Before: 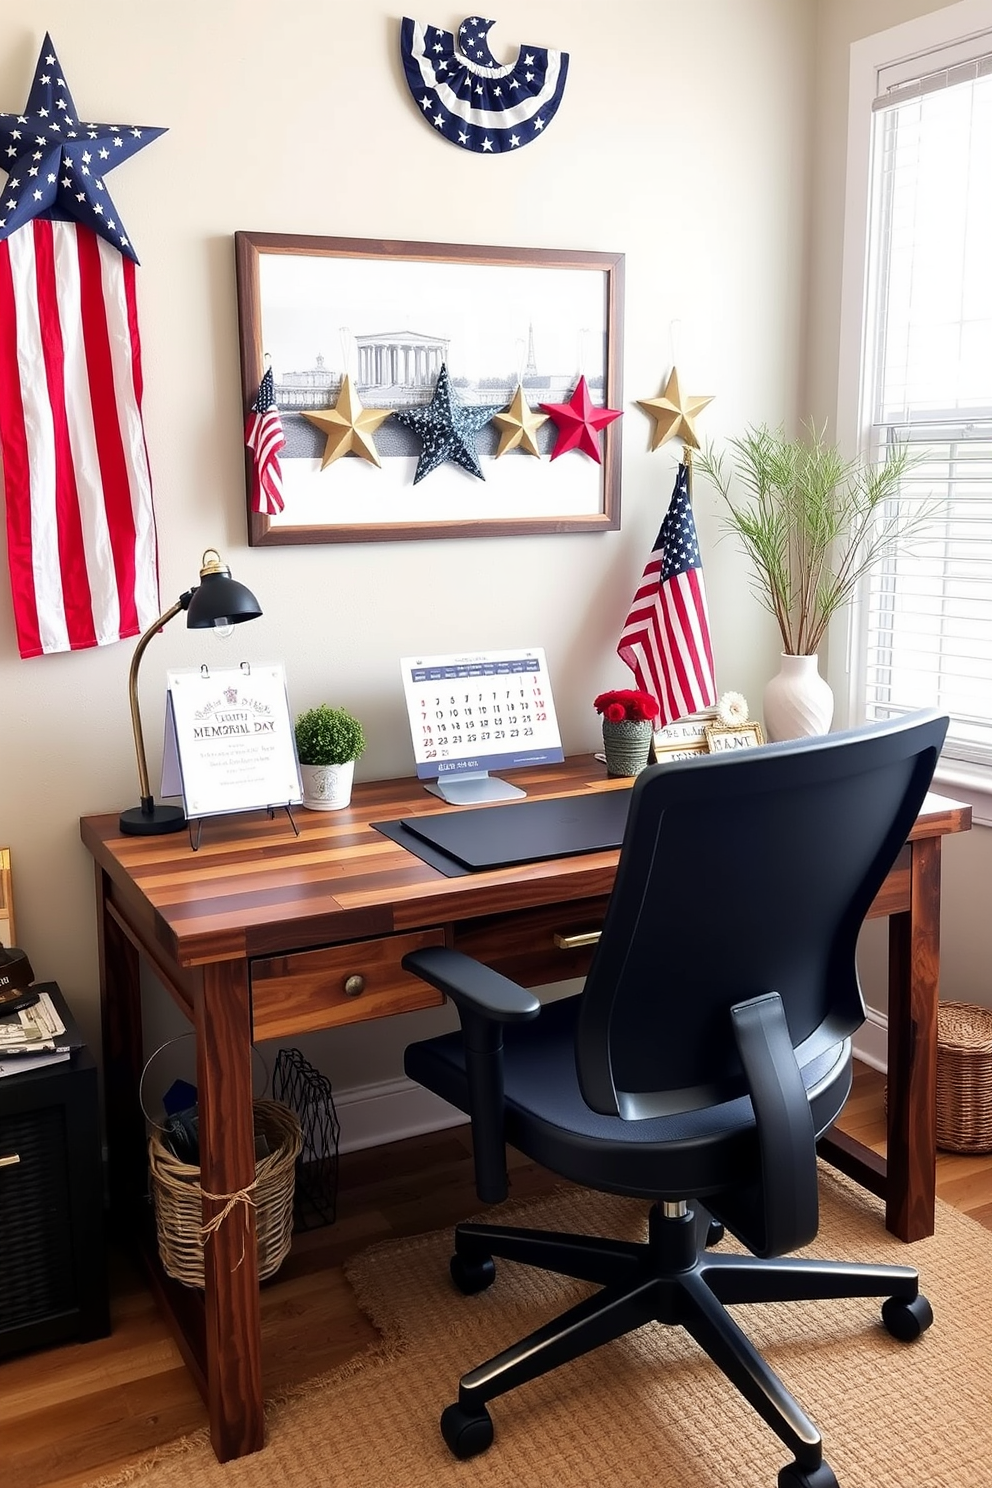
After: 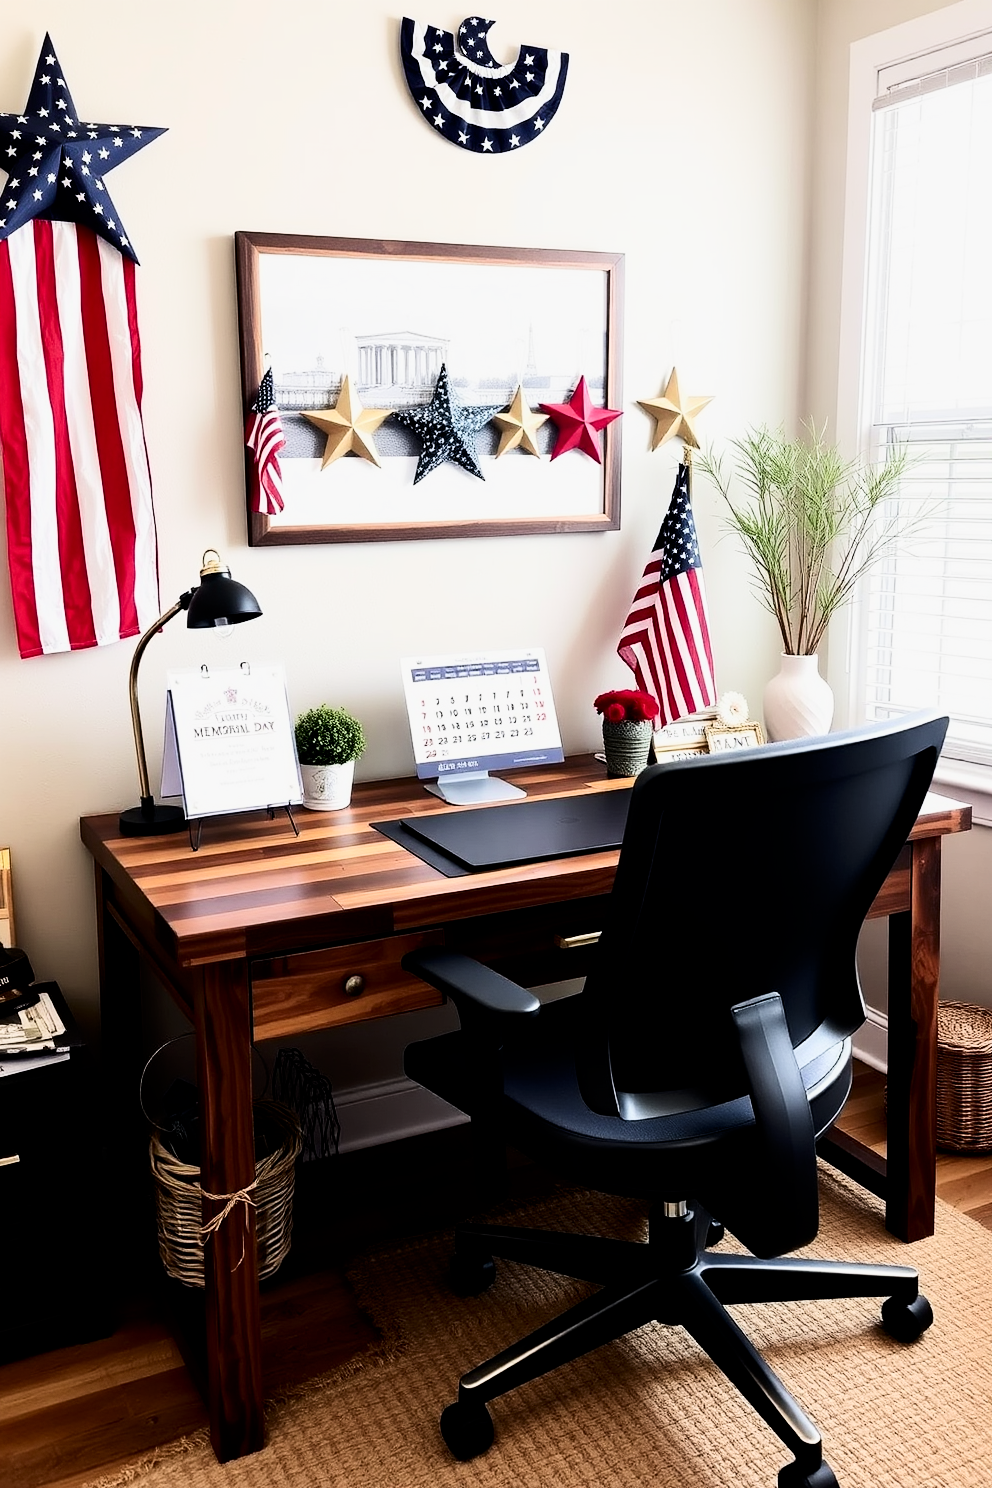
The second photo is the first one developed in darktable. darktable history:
contrast brightness saturation: contrast 0.279
filmic rgb: black relative exposure -5.02 EV, white relative exposure 3.18 EV, hardness 3.42, contrast 1.203, highlights saturation mix -49.26%
